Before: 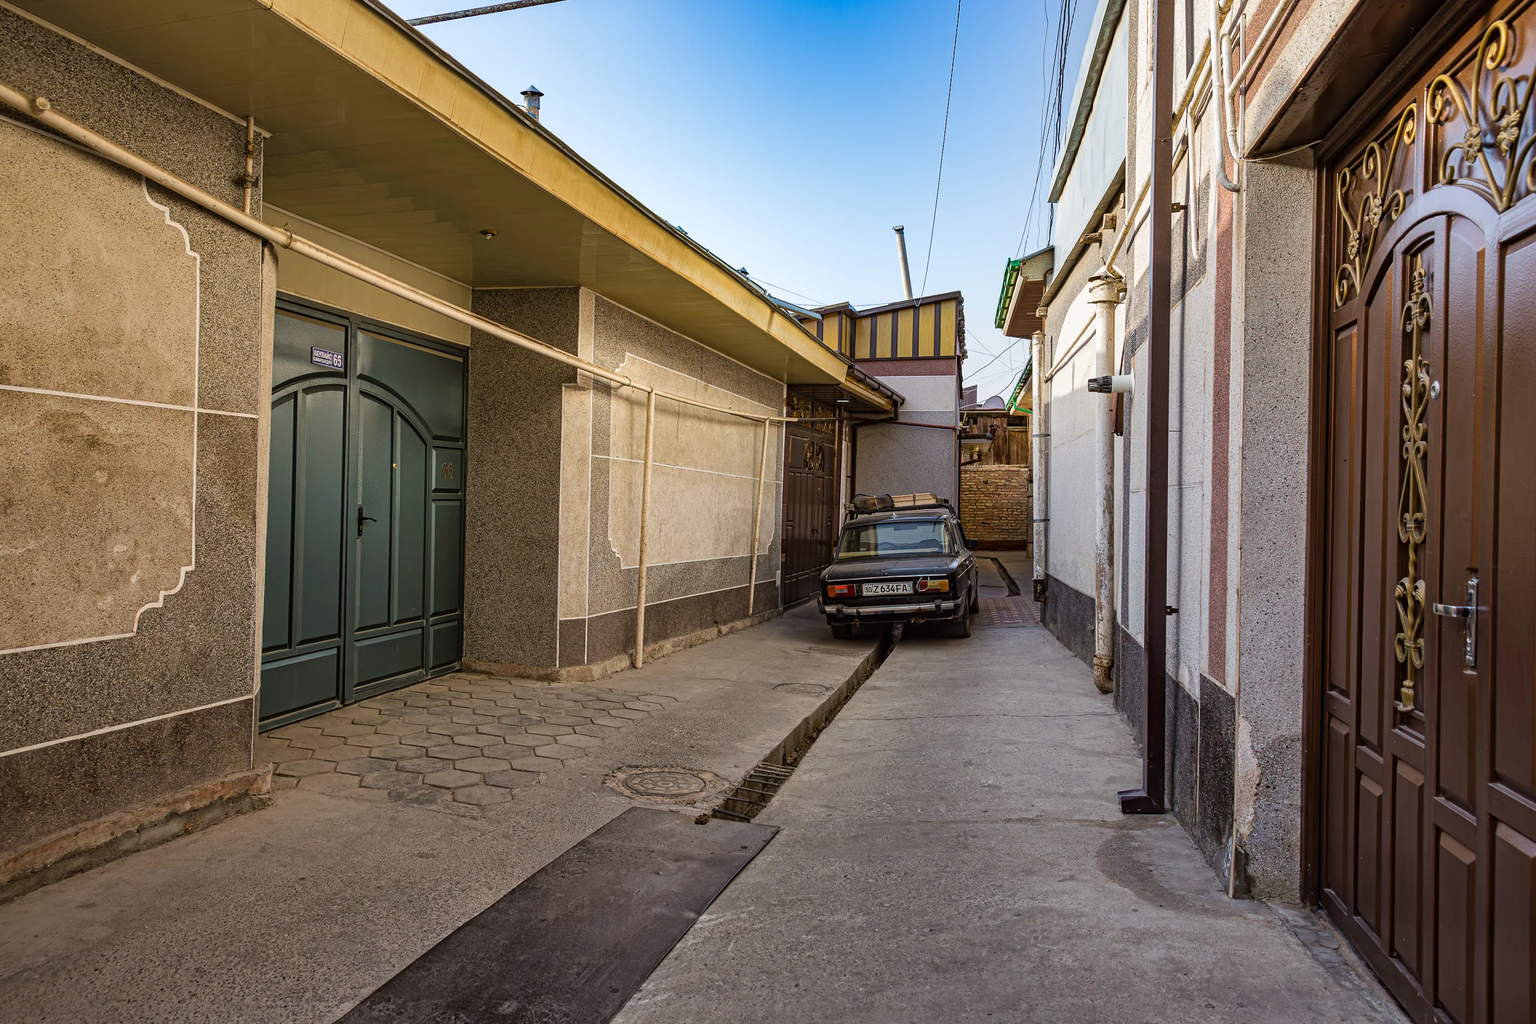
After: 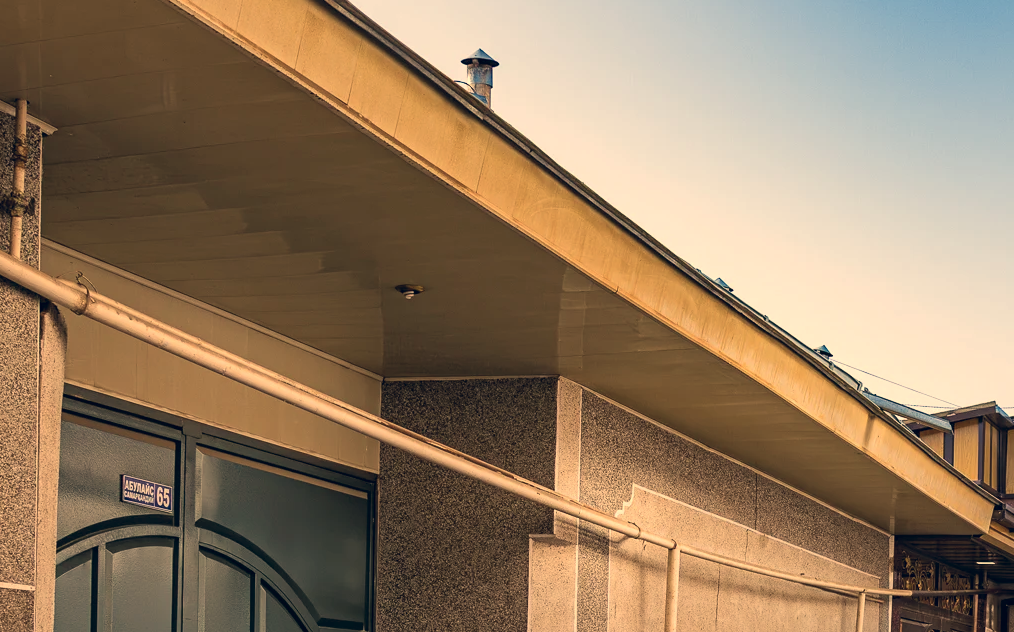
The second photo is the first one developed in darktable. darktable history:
crop: left 15.452%, top 5.459%, right 43.956%, bottom 56.62%
color correction: highlights a* 14.46, highlights b* 5.85, shadows a* -5.53, shadows b* -15.24, saturation 0.85
white balance: red 1.08, blue 0.791
